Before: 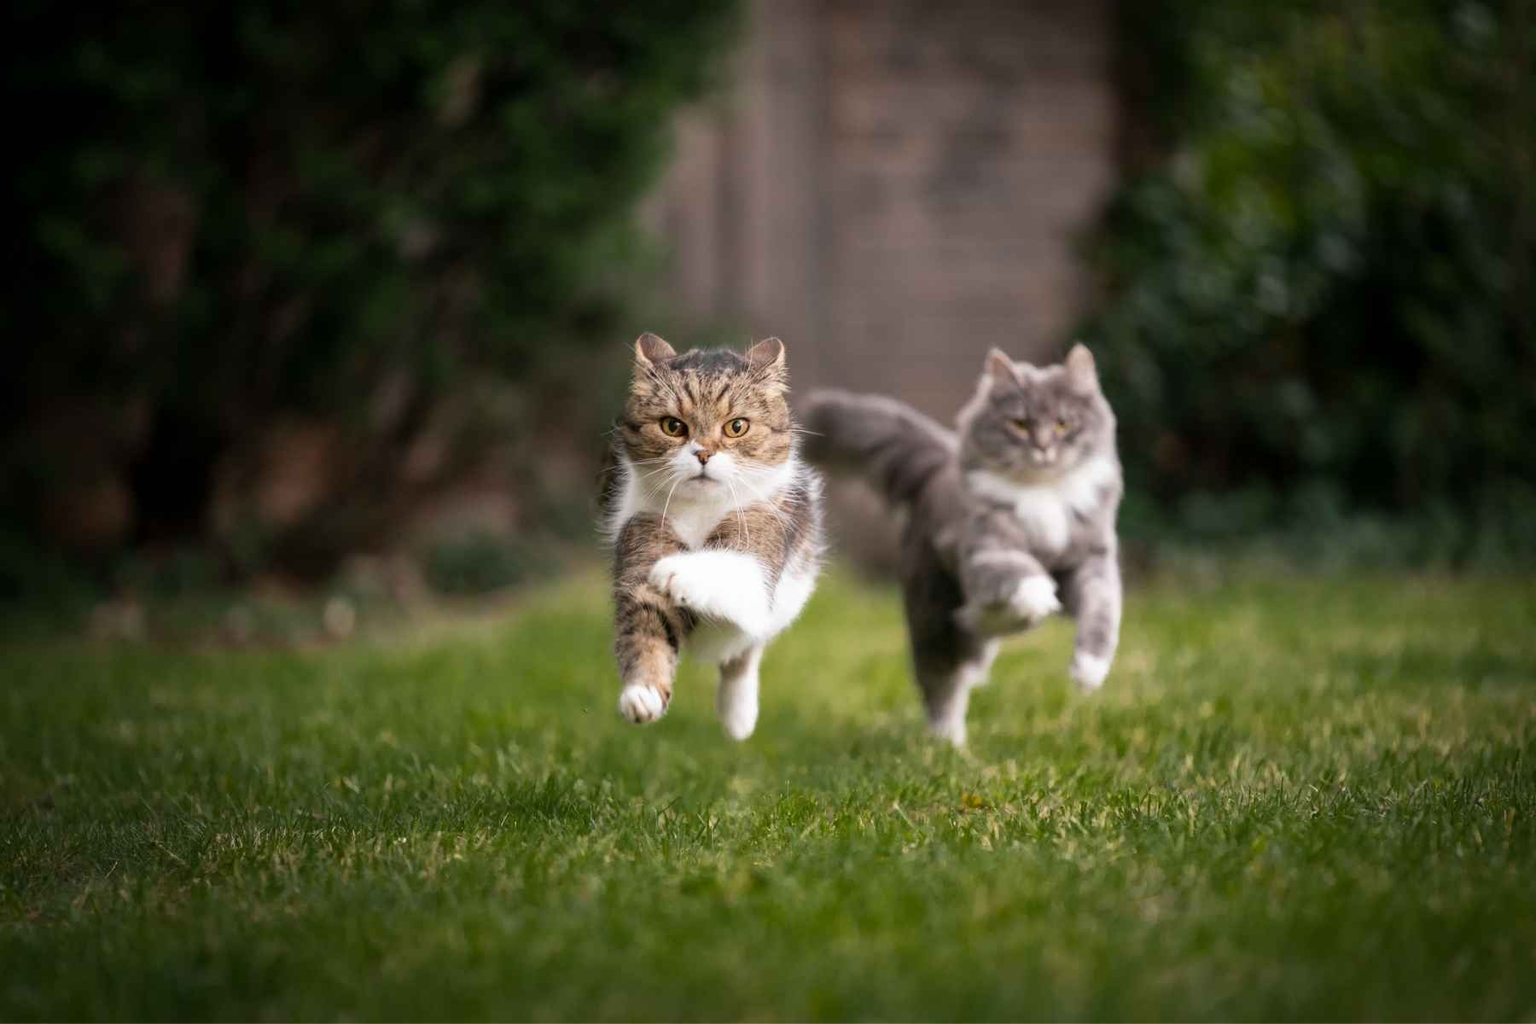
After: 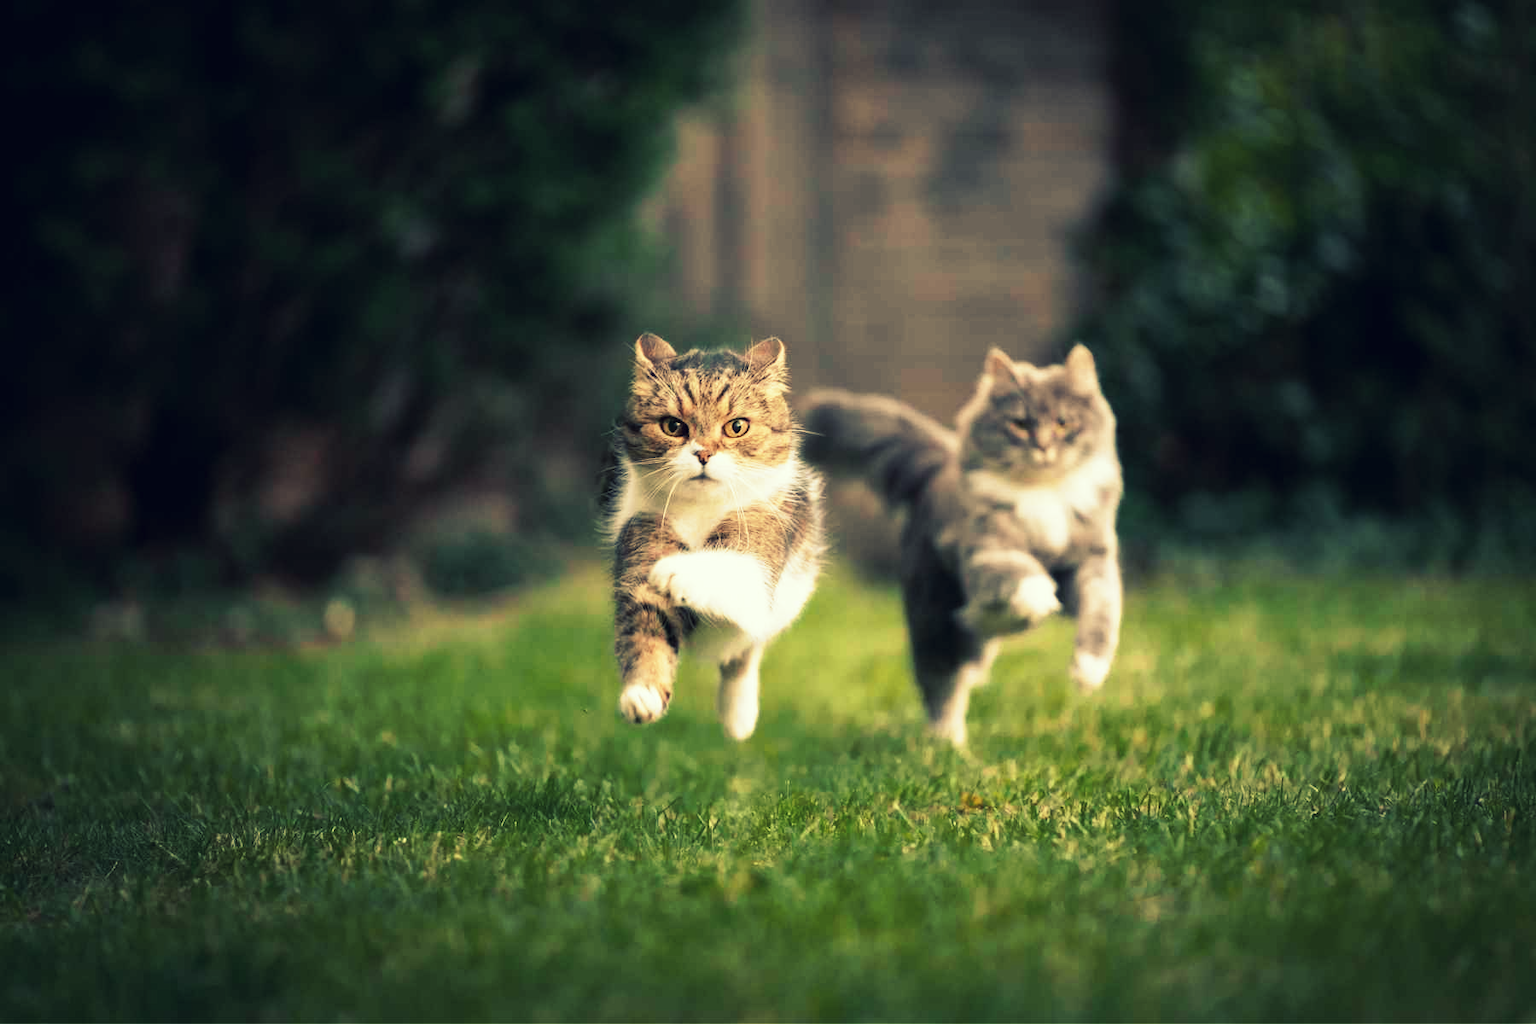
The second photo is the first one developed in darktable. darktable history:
tone curve: curves: ch0 [(0, 0) (0.003, 0.011) (0.011, 0.019) (0.025, 0.03) (0.044, 0.045) (0.069, 0.061) (0.1, 0.085) (0.136, 0.119) (0.177, 0.159) (0.224, 0.205) (0.277, 0.261) (0.335, 0.329) (0.399, 0.407) (0.468, 0.508) (0.543, 0.606) (0.623, 0.71) (0.709, 0.815) (0.801, 0.903) (0.898, 0.957) (1, 1)], preserve colors none
color look up table: target L [97.1, 92.62, 90.45, 79.46, 79.8, 75.45, 72.2, 66.51, 65.36, 59.83, 53.76, 51.6, 41.85, 39.52, 200.48, 94.59, 85.57, 73.35, 72.22, 57.05, 54.83, 62.8, 48.95, 50.06, 44.02, 43.21, 35.31, 30.12, 15.54, 0.341, 84.58, 67.73, 61.72, 52.35, 56.05, 58.61, 57.2, 57.46, 48.77, 40.08, 42.79, 35.82, 26.8, 6.38, 84.61, 92.17, 69.27, 63.13, 26.79], target a [-32.55, -21.79, -40.48, -68.94, -75.34, -0.538, -53.59, -55.73, 2.67, -24.78, -21.77, -36.65, -17.37, -30.02, 0, -10.91, -18.93, 17.59, 11.49, 41.11, 52.36, 19.74, 63.02, 49.42, 53.36, 56.59, 20.24, 1.618, 32.47, 1.301, 14.71, 39.77, -4.854, 69.55, 56.85, 28.85, -0.245, 22.92, 56.91, 20.04, -8.588, 53.16, 35.8, 29.89, -40.24, -10.22, -31.5, -37.13, -15.77], target b [66.34, 35.83, 75.7, 39.17, 67.9, 28.39, 23.71, 53.21, 53.83, 34.82, 13.46, 24.82, 19.7, 33.6, 0, 30.97, 76.34, 16.87, 43.96, 45.49, 5.889, 31.68, 26.03, 15.04, 45.78, 18.74, 32.47, -2.668, 1.781, -9.751, -6.762, -29.12, -28.8, -32.49, -40.36, -13.54, 0.967, 14.82, -2.496, -65.82, -28.13, -40.11, -26.96, -41.42, -6.12, 1.396, -27.83, 2.536, -8.123], num patches 49
